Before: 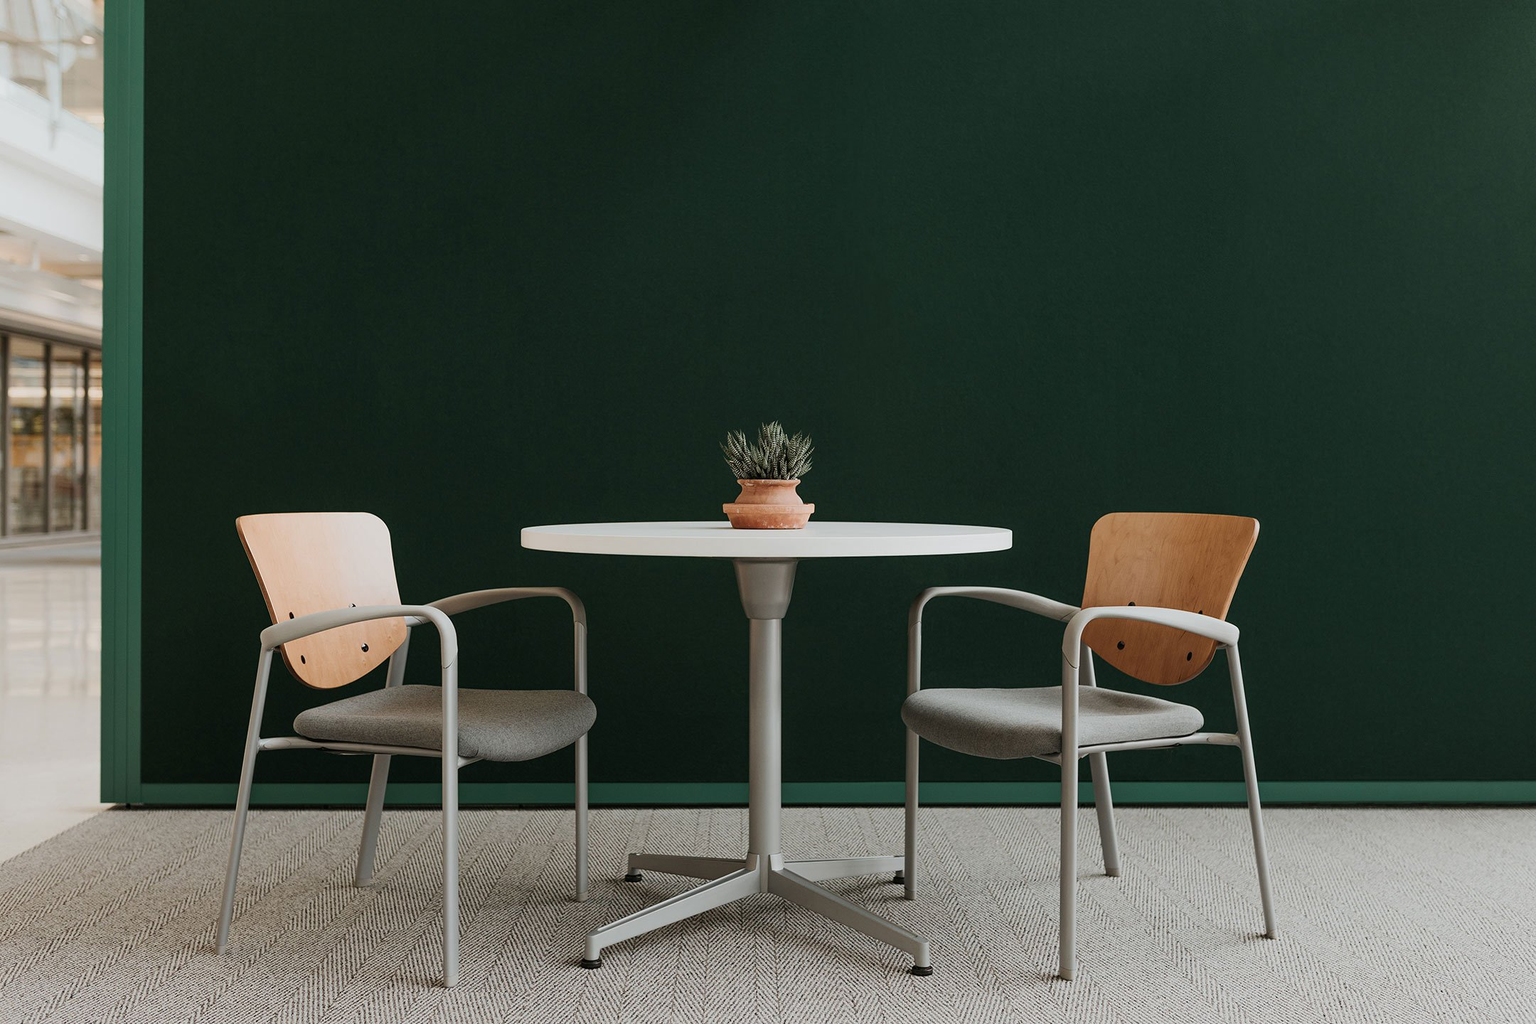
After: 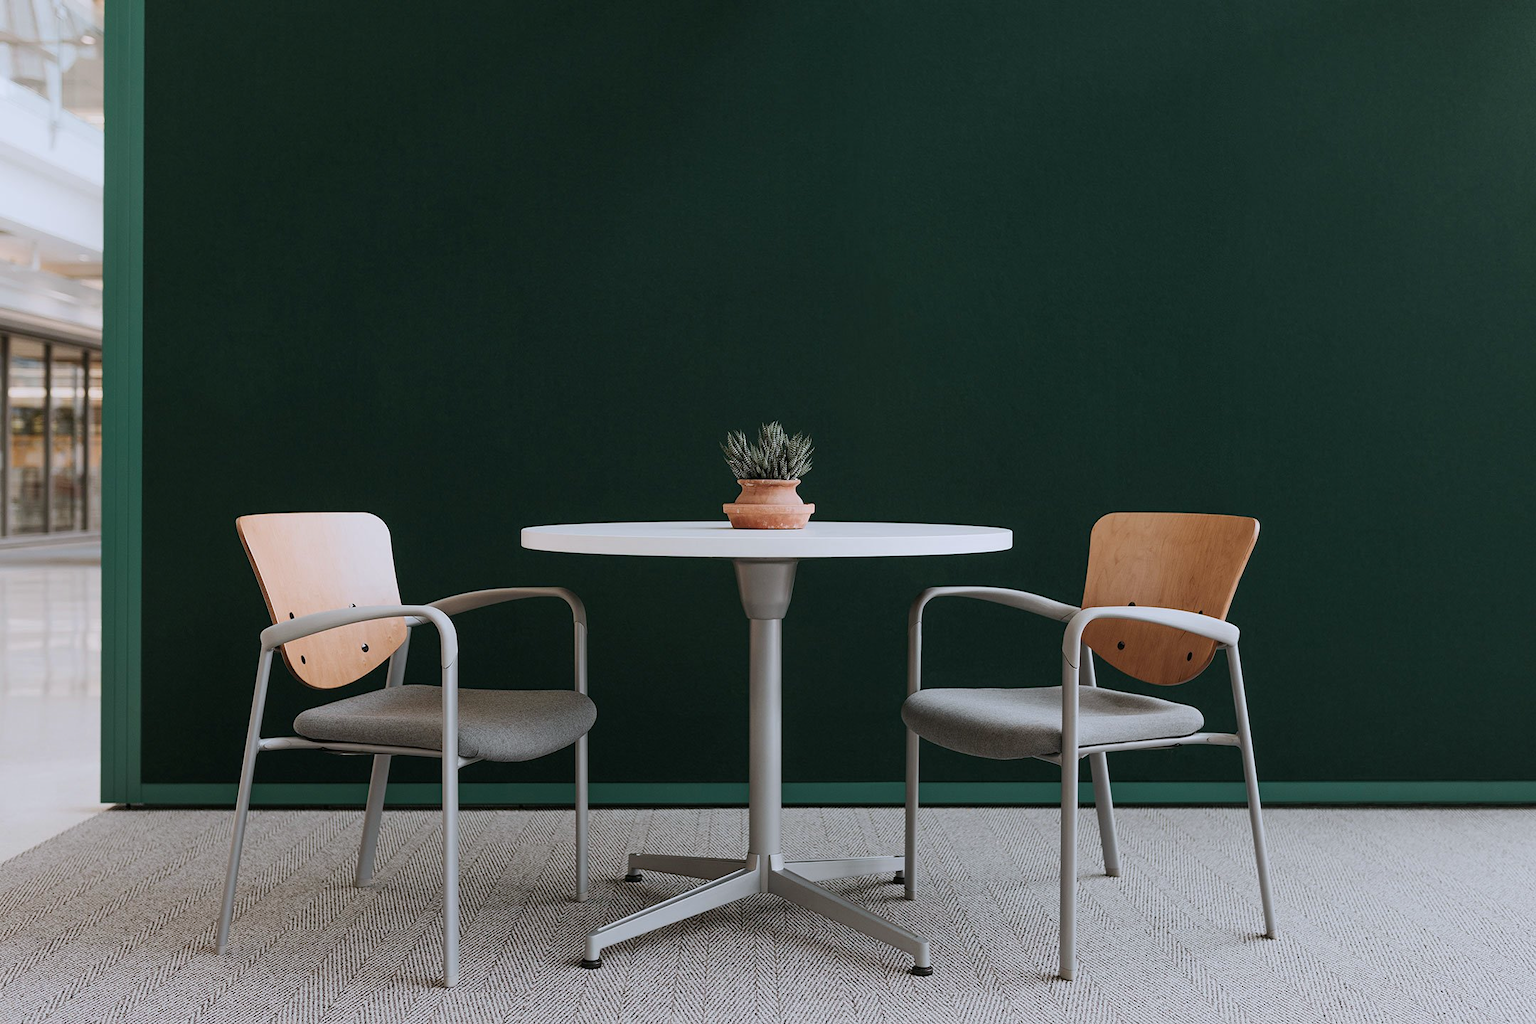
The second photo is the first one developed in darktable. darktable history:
color calibration: illuminant as shot in camera, x 0.358, y 0.373, temperature 4628.91 K
